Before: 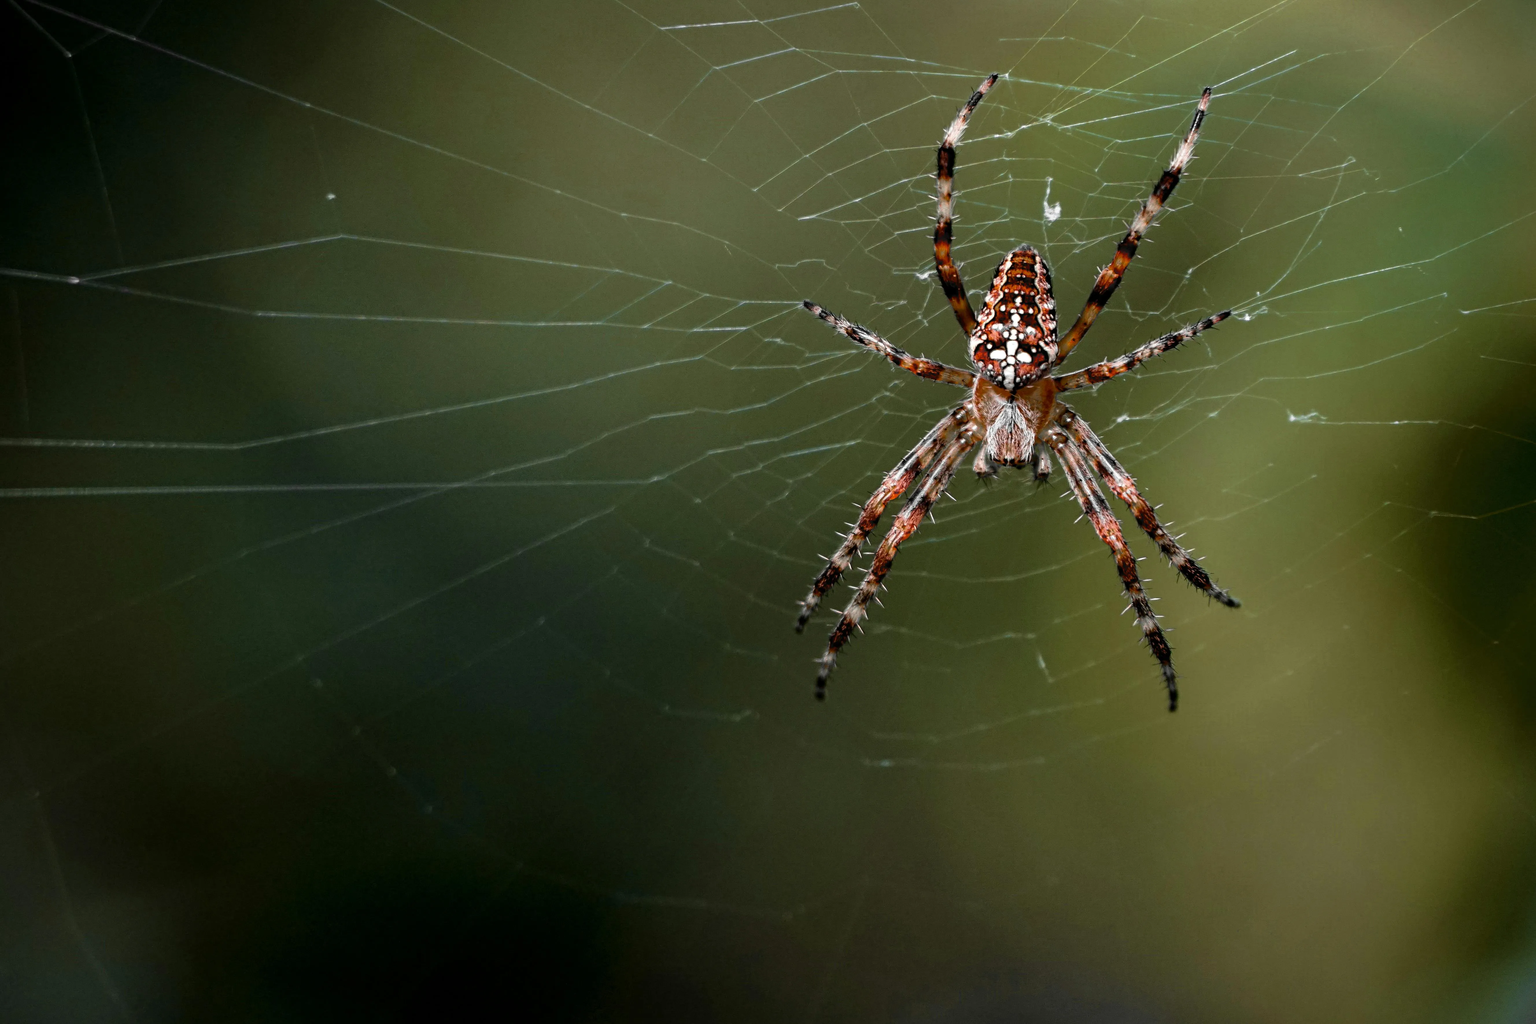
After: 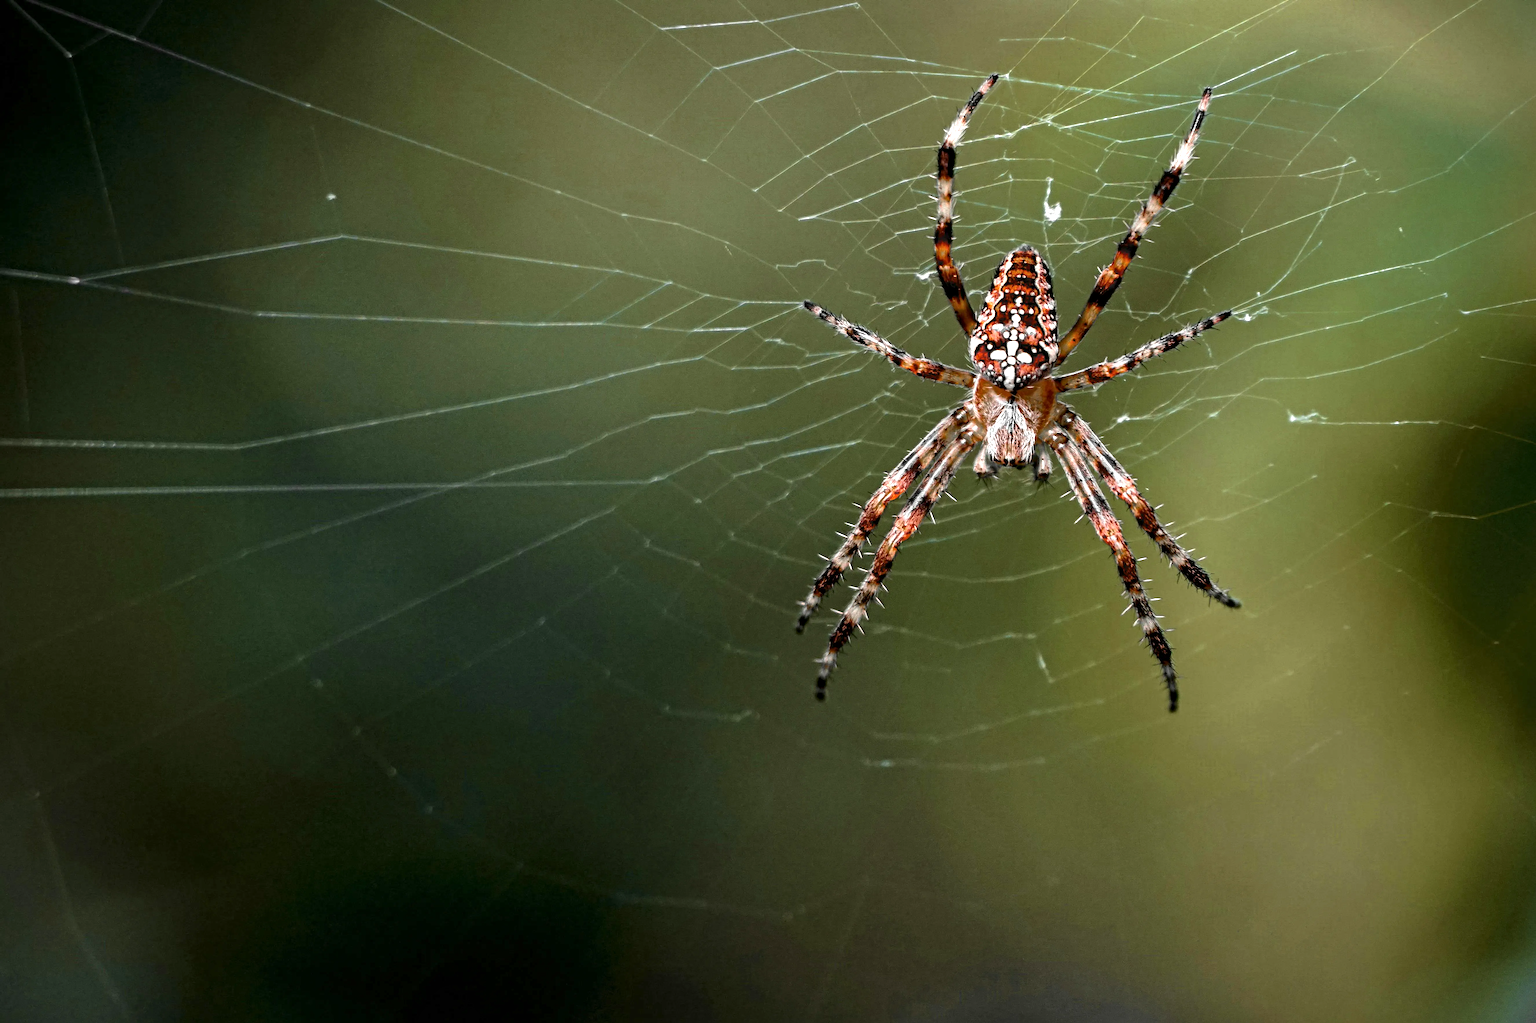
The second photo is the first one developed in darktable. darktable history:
local contrast: mode bilateral grid, contrast 31, coarseness 26, midtone range 0.2
tone equalizer: edges refinement/feathering 500, mask exposure compensation -1.57 EV, preserve details no
exposure: exposure 0.608 EV, compensate exposure bias true, compensate highlight preservation false
